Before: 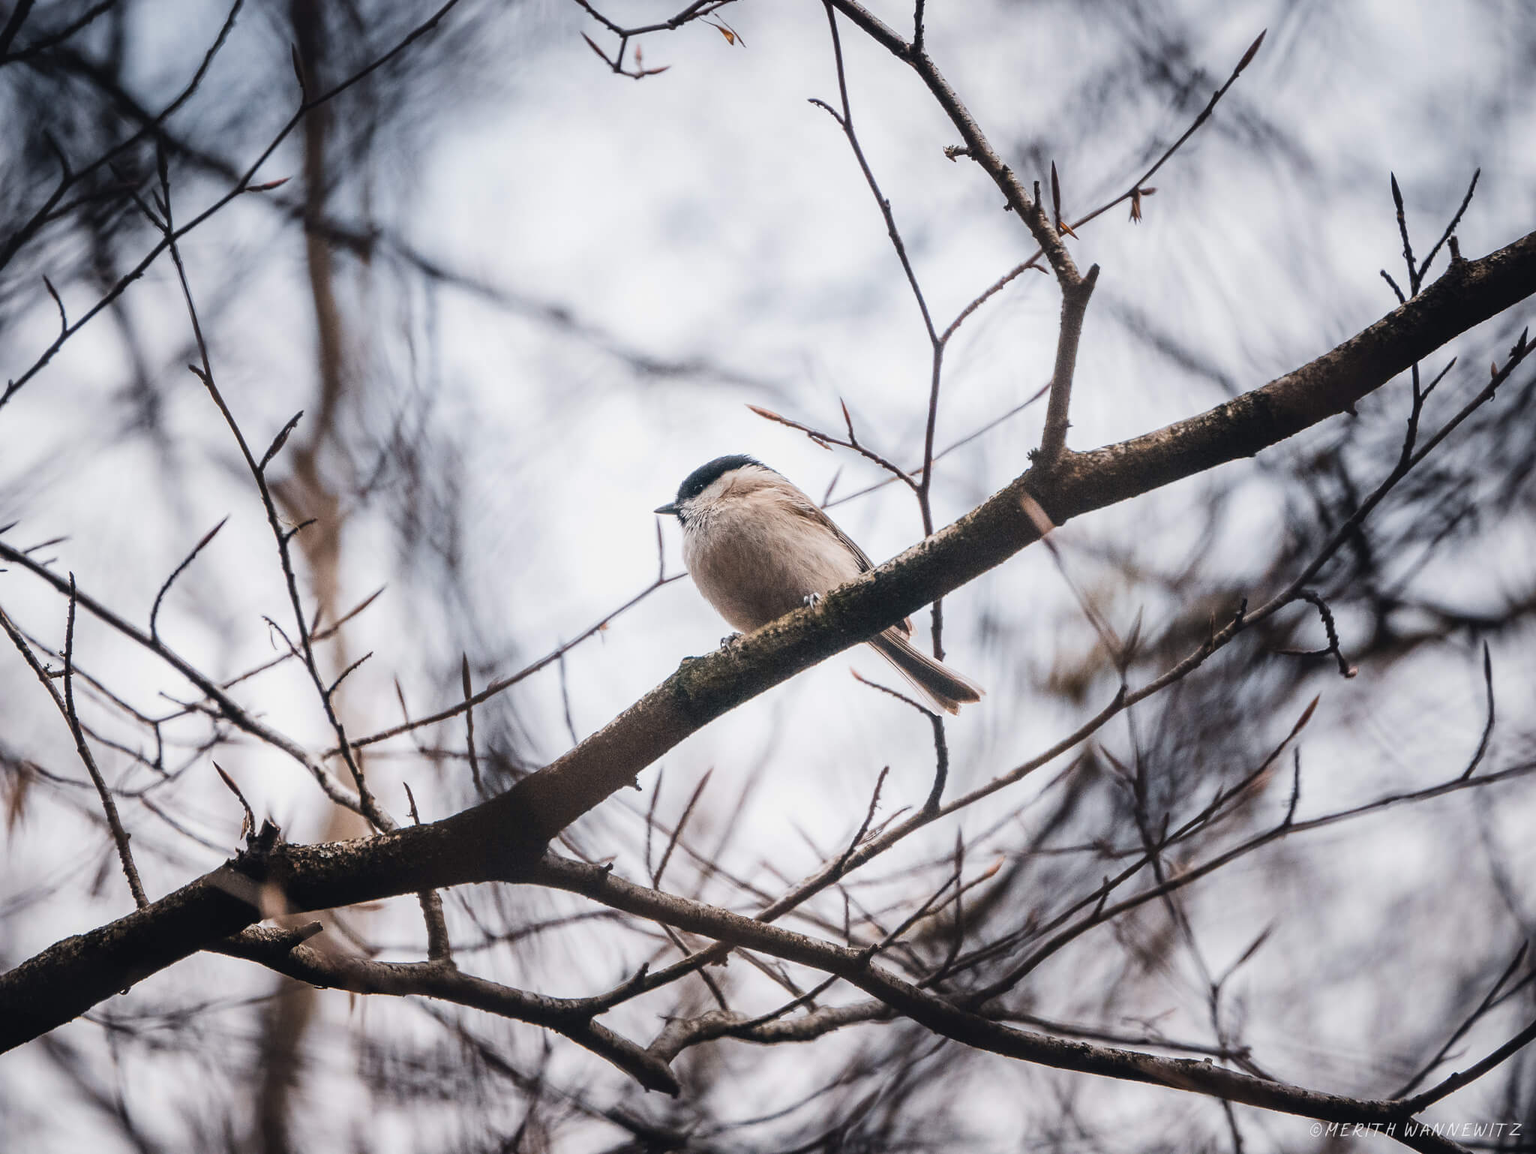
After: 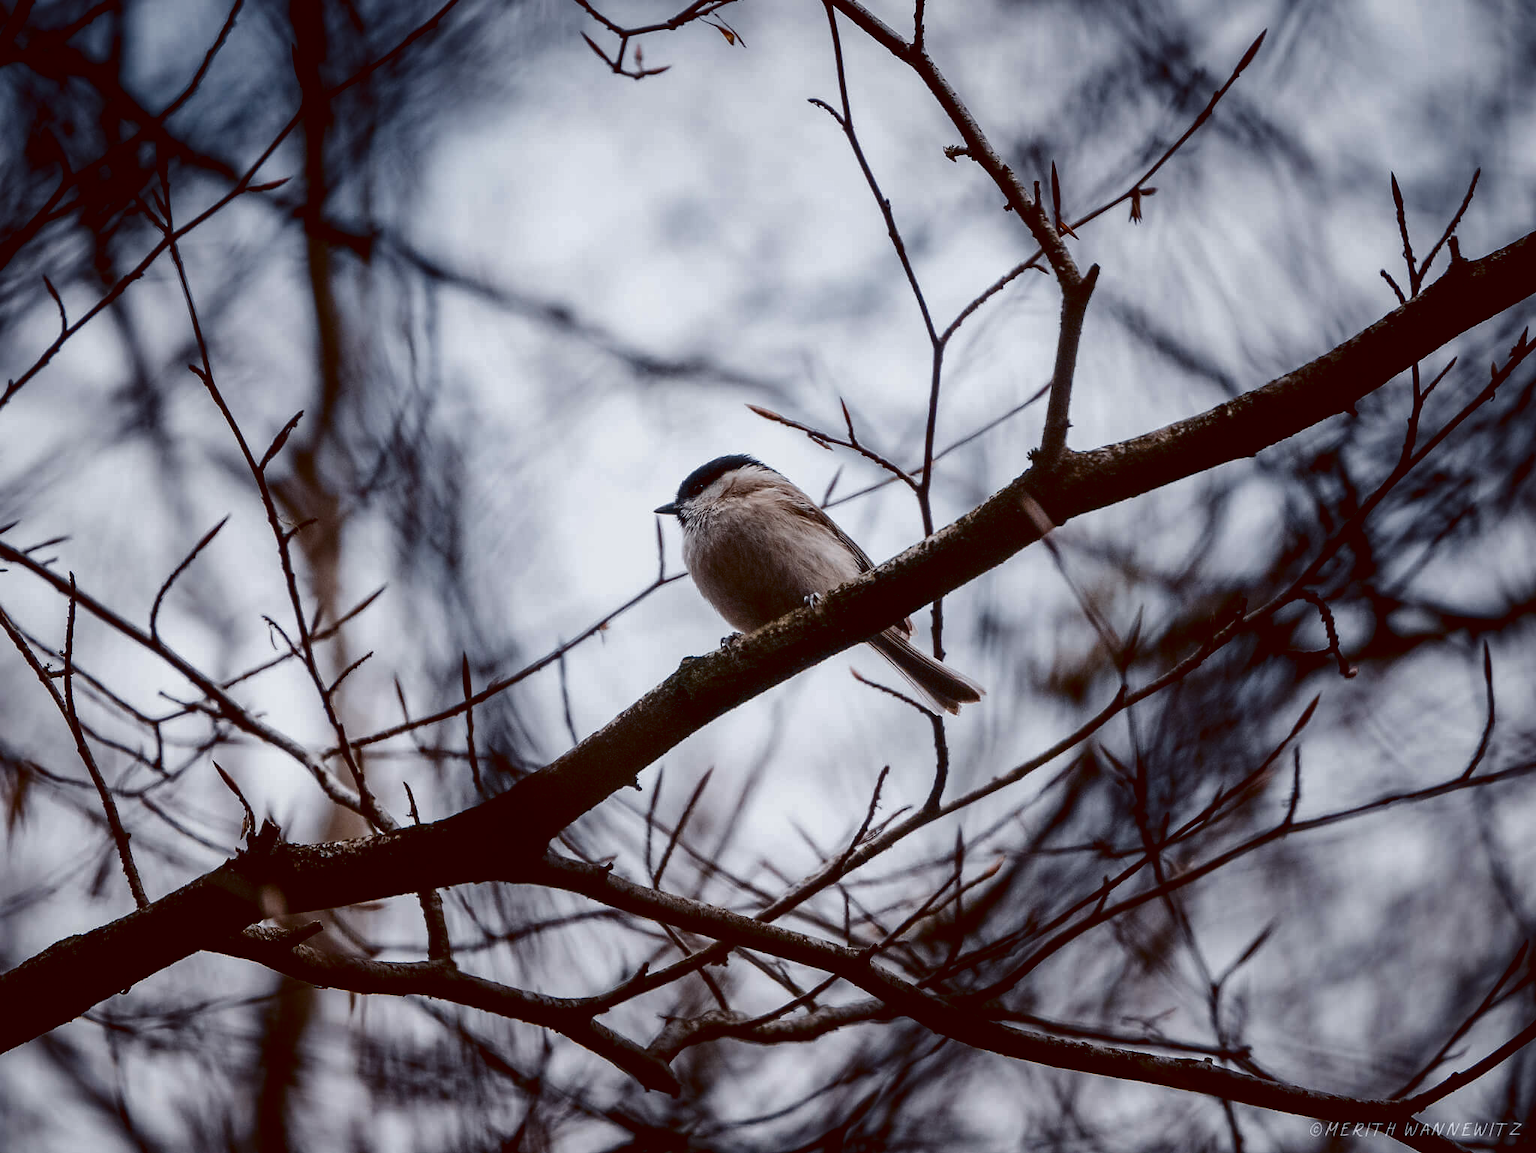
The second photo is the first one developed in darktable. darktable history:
color balance: lift [1, 1.015, 1.004, 0.985], gamma [1, 0.958, 0.971, 1.042], gain [1, 0.956, 0.977, 1.044]
contrast brightness saturation: brightness -0.52
